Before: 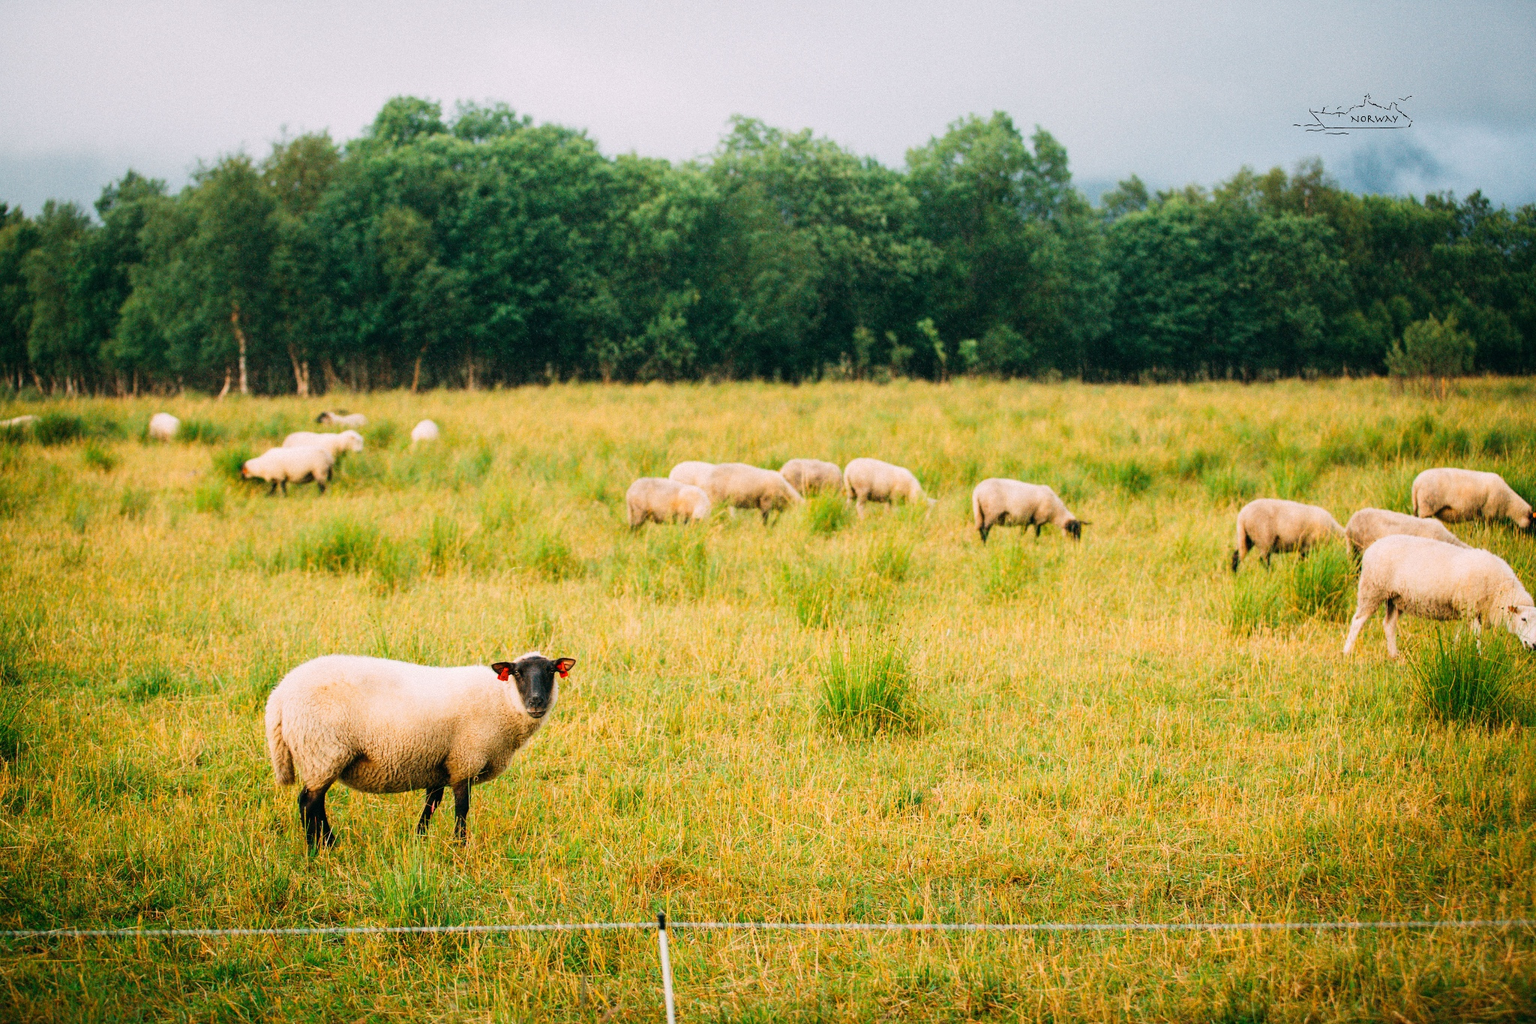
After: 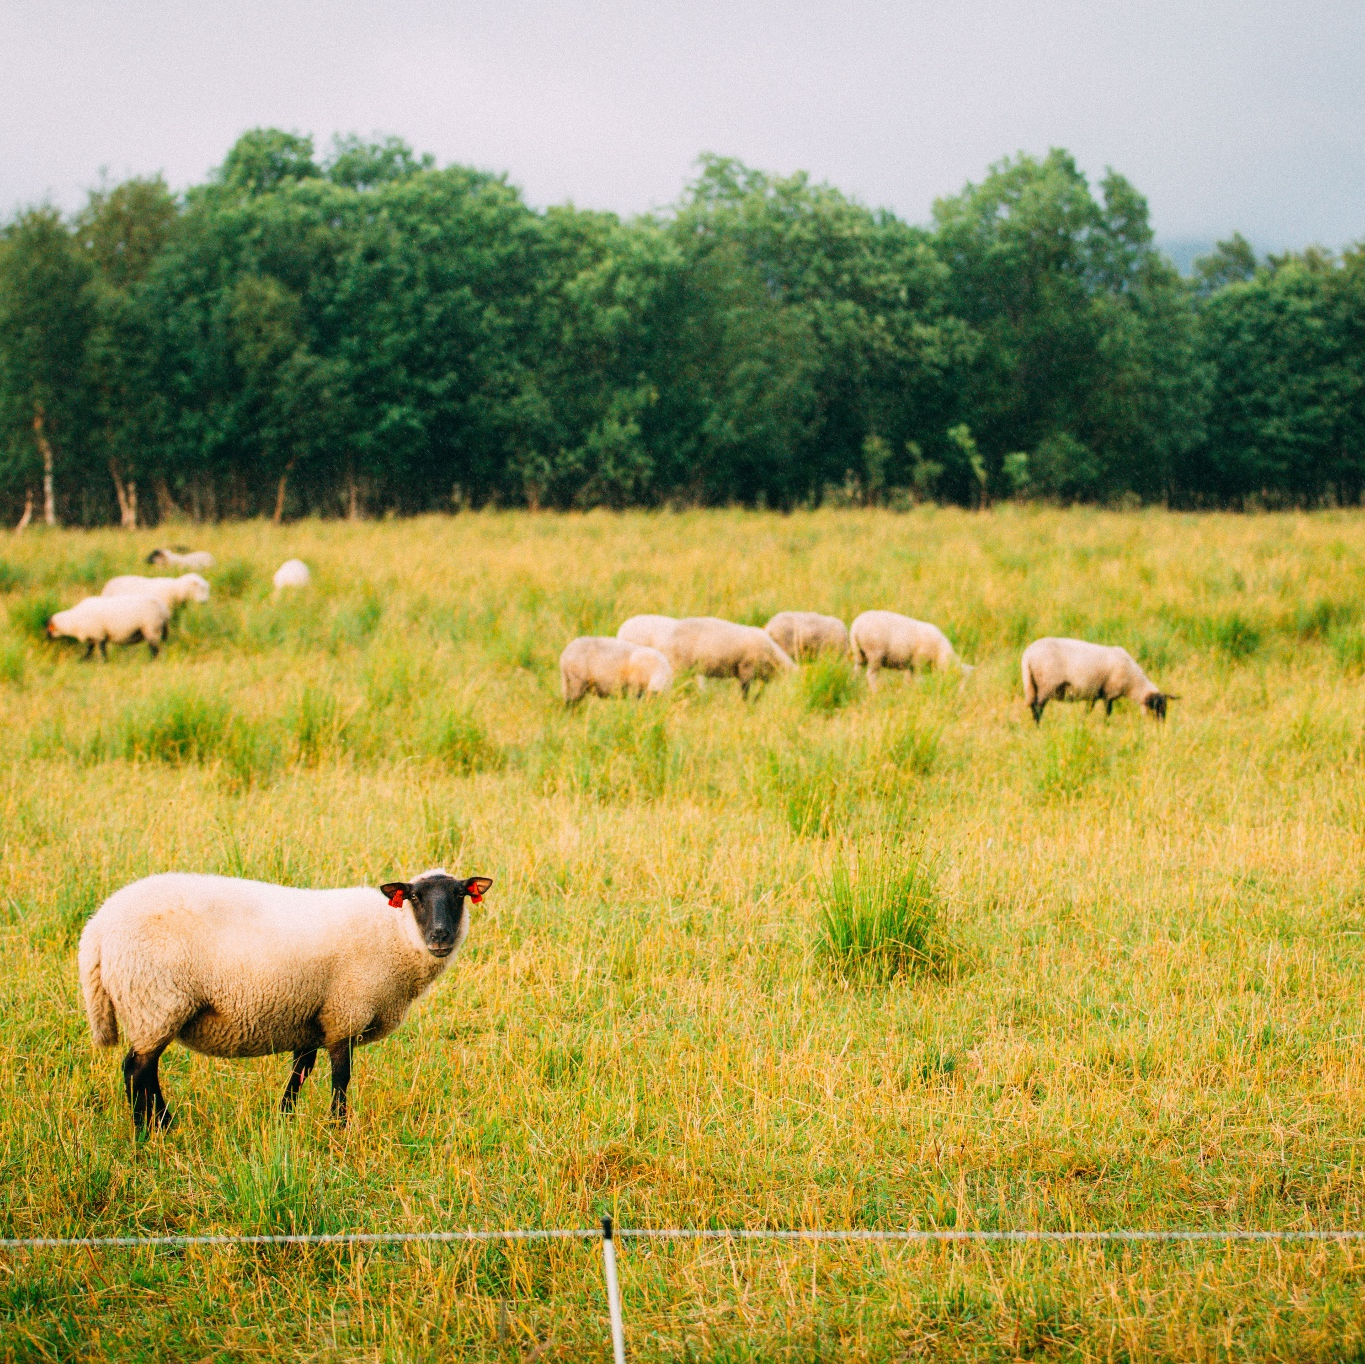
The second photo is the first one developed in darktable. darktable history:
crop and rotate: left 13.431%, right 19.916%
